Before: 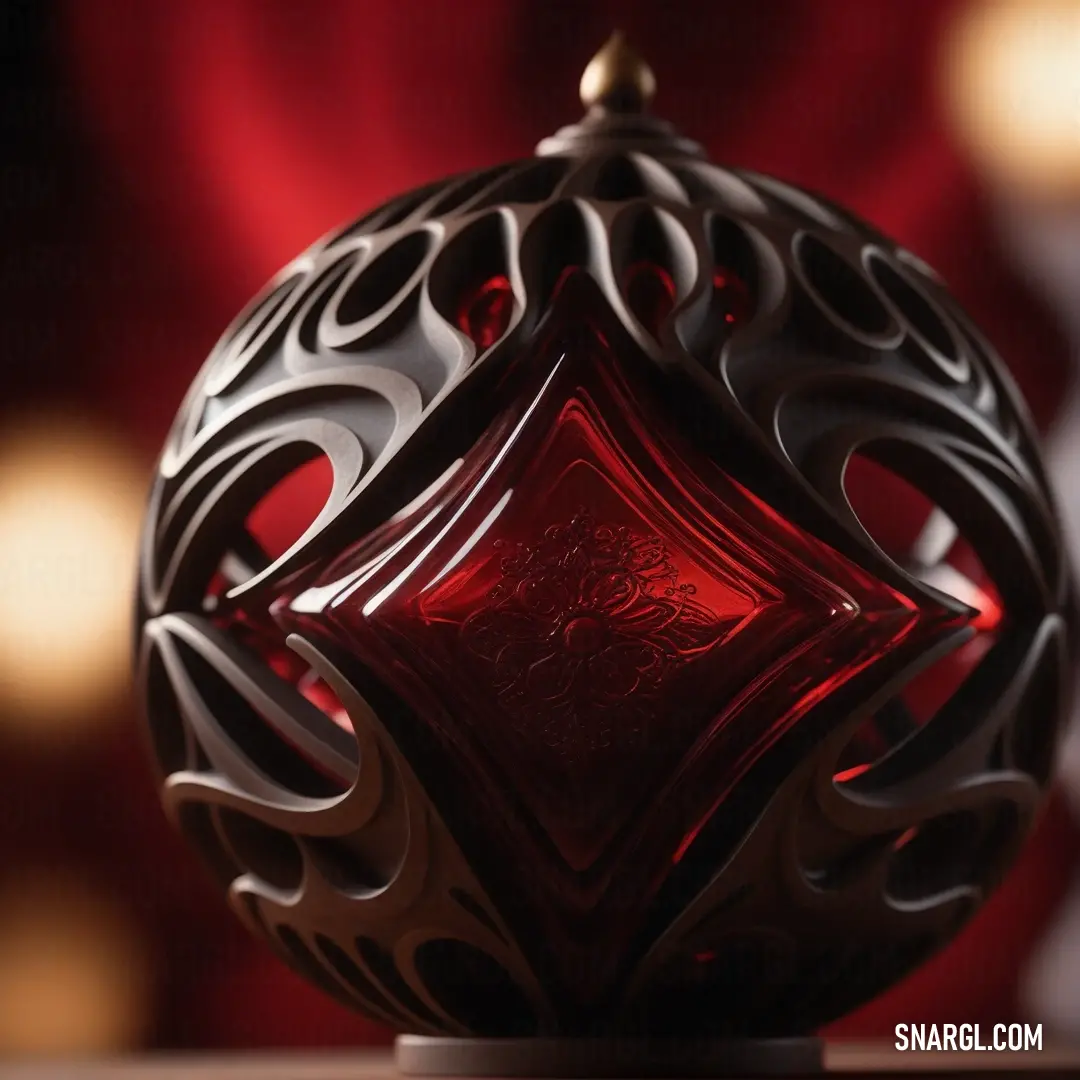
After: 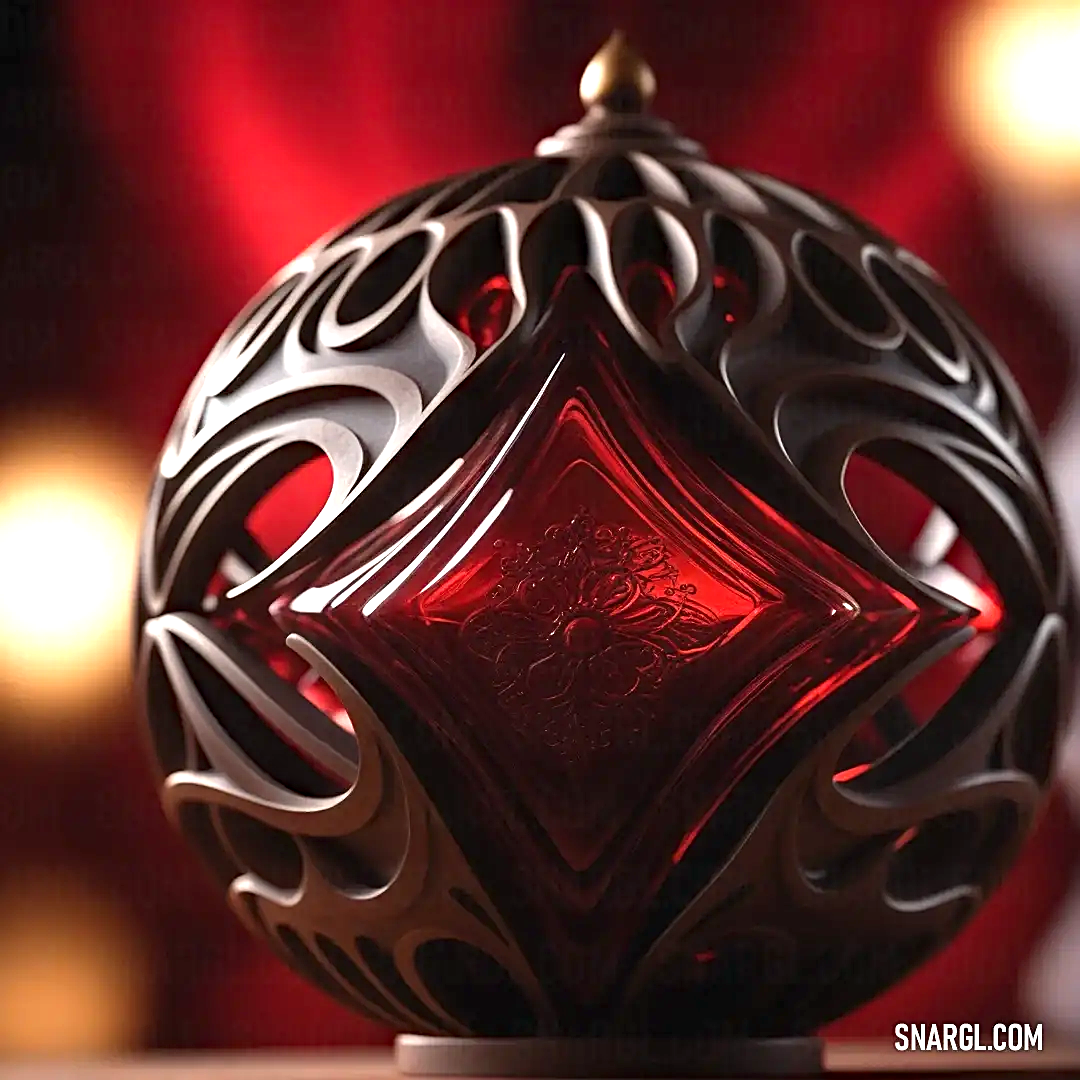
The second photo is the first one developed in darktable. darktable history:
sharpen: on, module defaults
exposure: black level correction 0, exposure 1 EV, compensate highlight preservation false
haze removal: compatibility mode true, adaptive false
